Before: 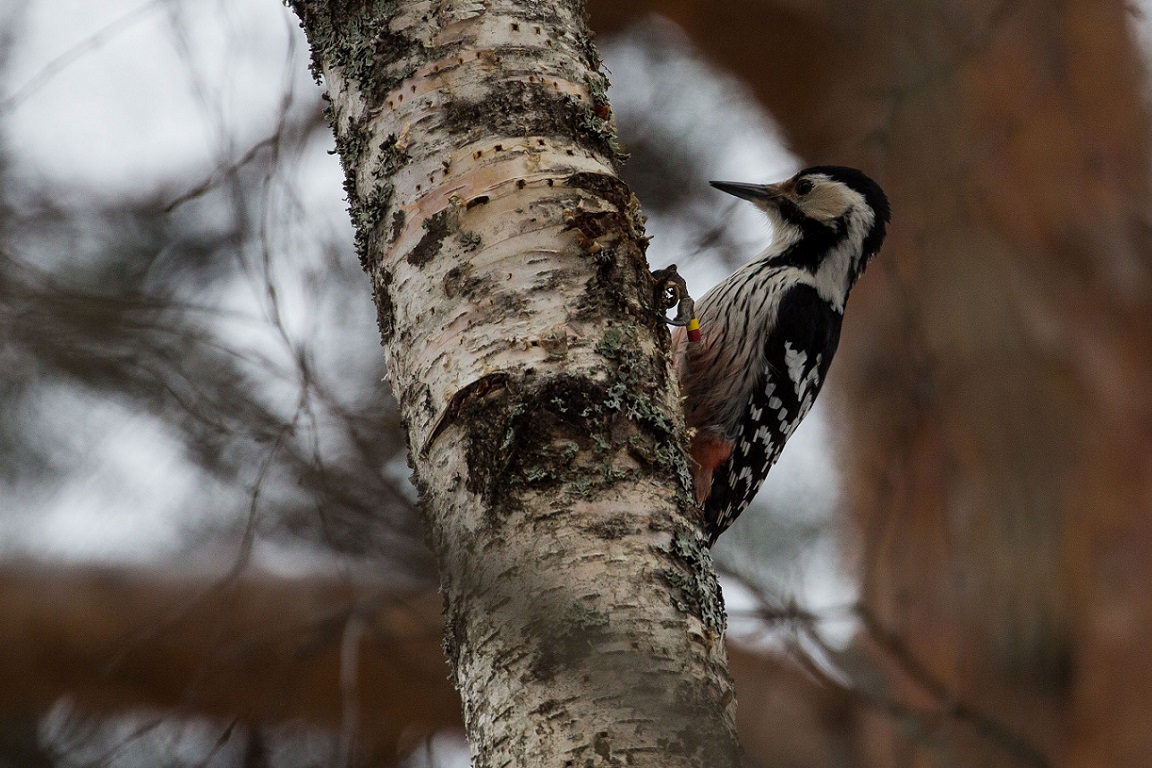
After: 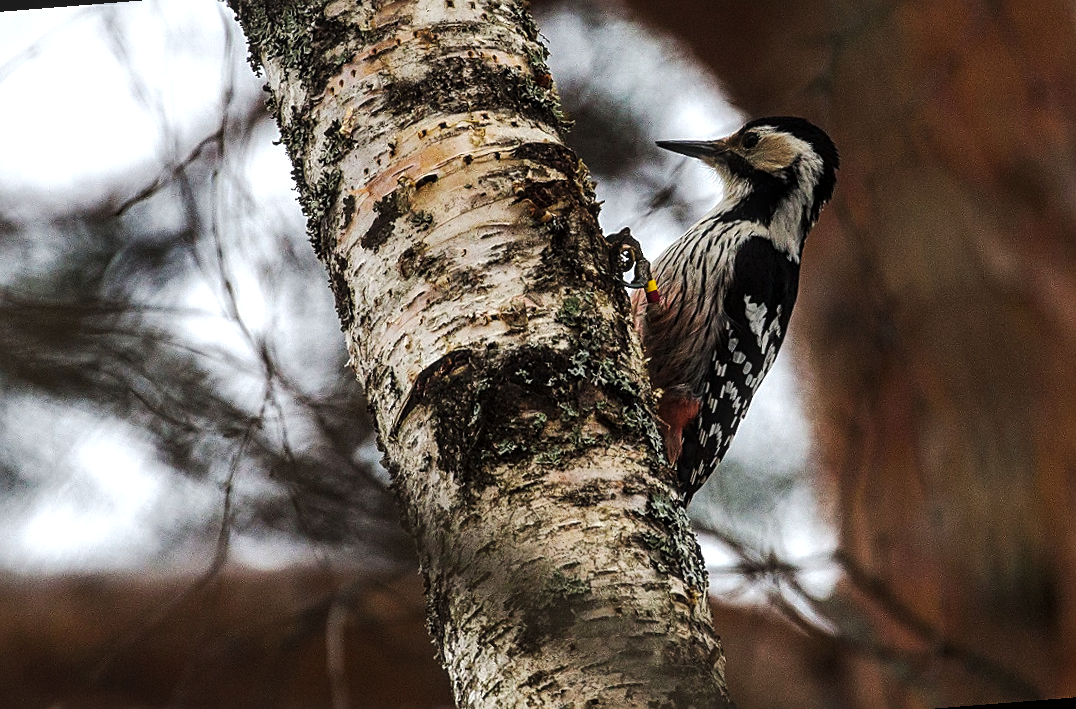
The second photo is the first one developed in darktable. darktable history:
sharpen: on, module defaults
exposure: black level correction 0, exposure 1 EV, compensate exposure bias true, compensate highlight preservation false
local contrast: on, module defaults
rotate and perspective: rotation -4.57°, crop left 0.054, crop right 0.944, crop top 0.087, crop bottom 0.914
tone curve: curves: ch0 [(0, 0) (0.003, 0.003) (0.011, 0.009) (0.025, 0.018) (0.044, 0.028) (0.069, 0.038) (0.1, 0.049) (0.136, 0.062) (0.177, 0.089) (0.224, 0.123) (0.277, 0.165) (0.335, 0.223) (0.399, 0.293) (0.468, 0.385) (0.543, 0.497) (0.623, 0.613) (0.709, 0.716) (0.801, 0.802) (0.898, 0.887) (1, 1)], preserve colors none
